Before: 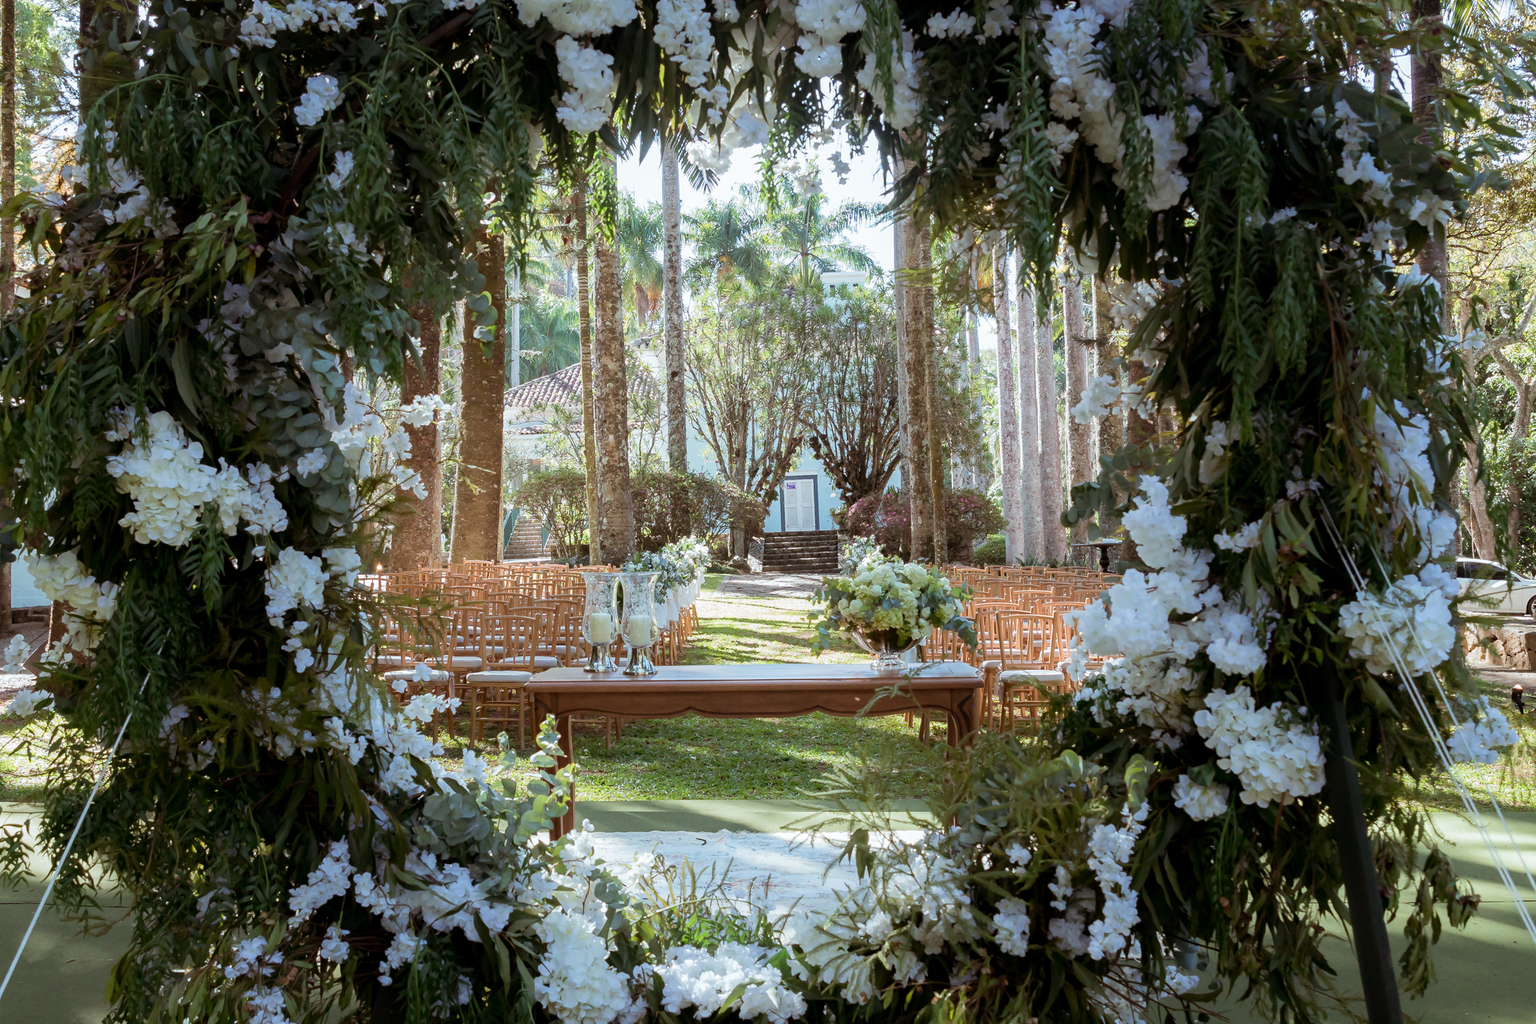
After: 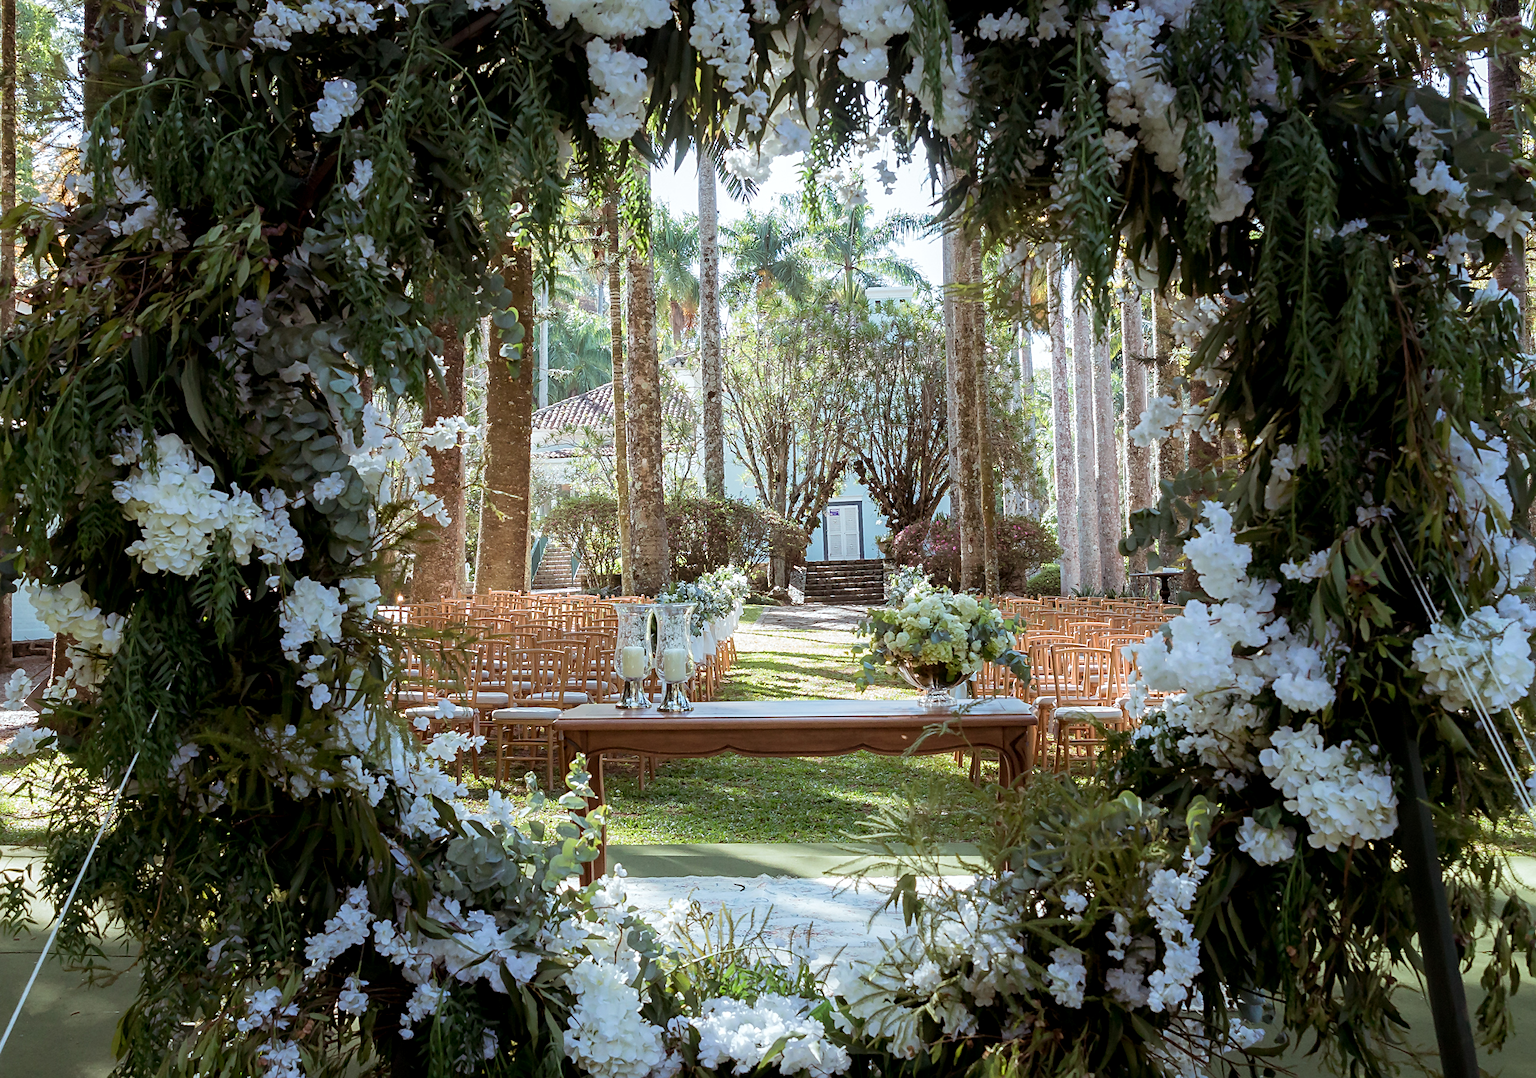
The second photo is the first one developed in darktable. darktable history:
crop and rotate: right 5.167%
local contrast: highlights 100%, shadows 100%, detail 120%, midtone range 0.2
sharpen: radius 1.864, amount 0.398, threshold 1.271
